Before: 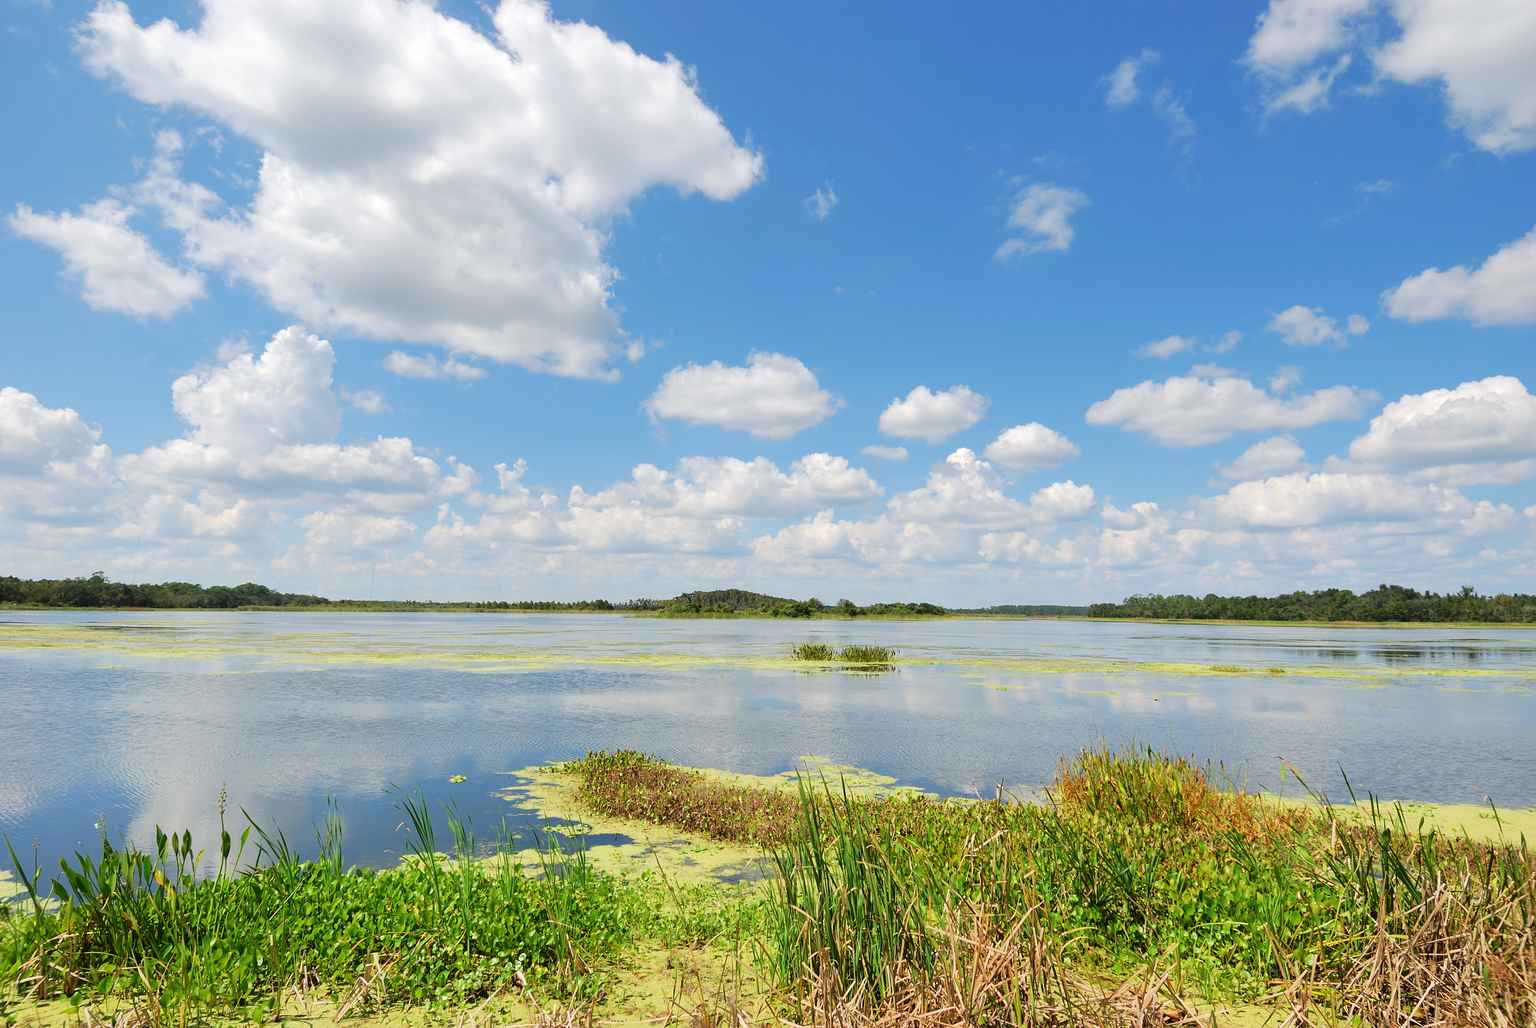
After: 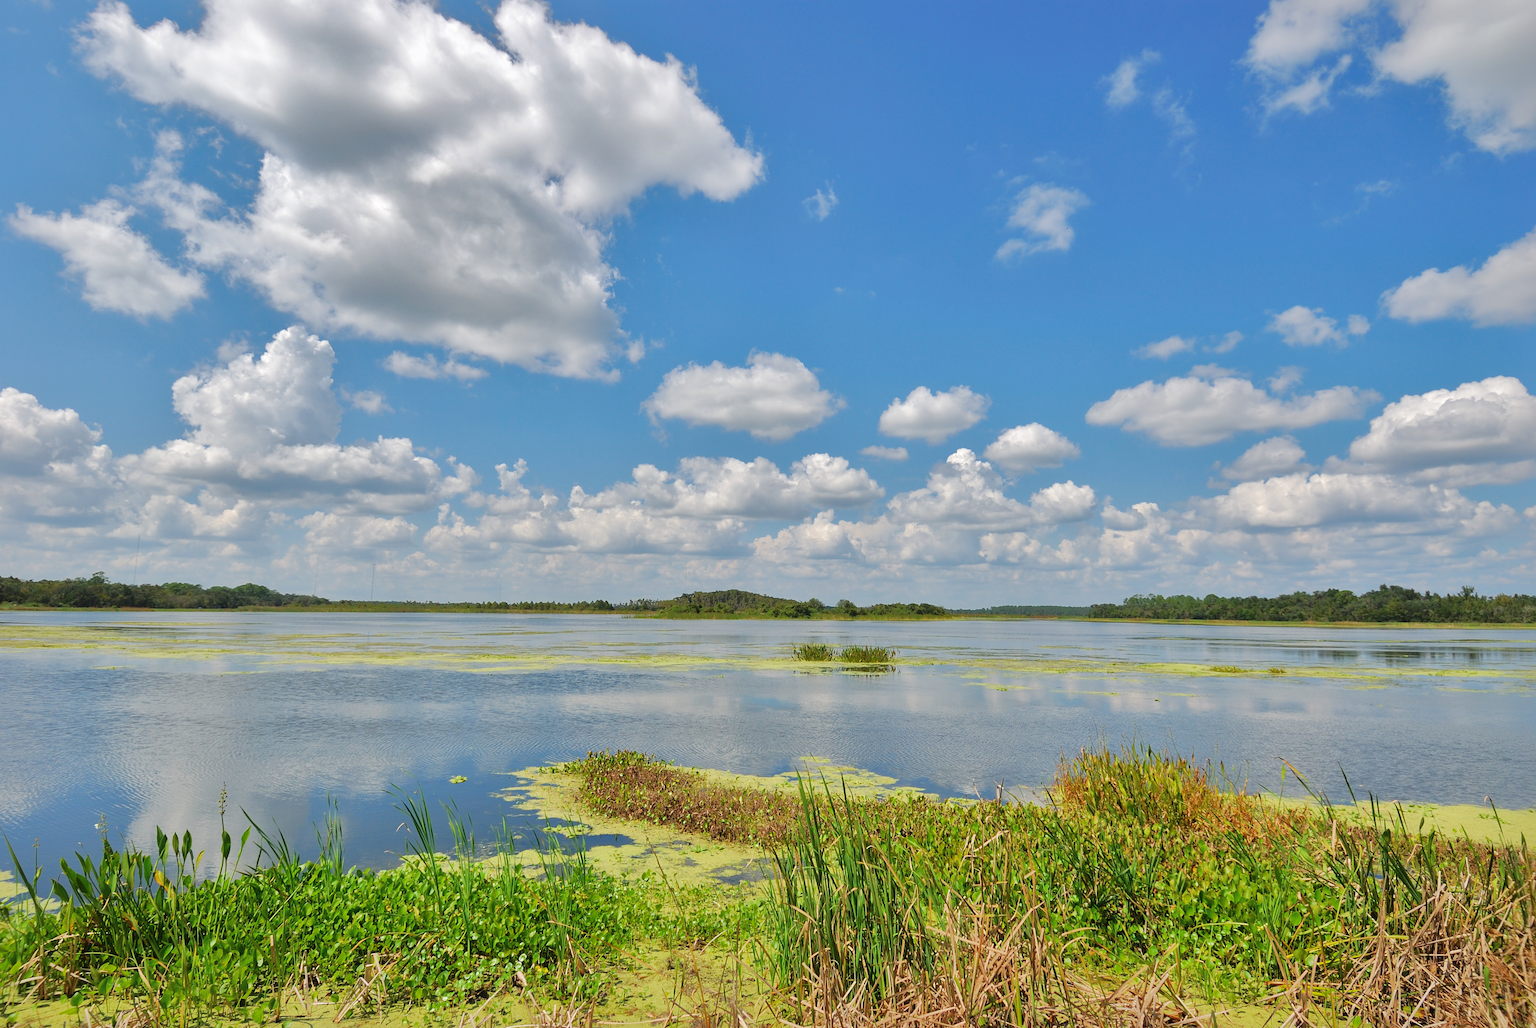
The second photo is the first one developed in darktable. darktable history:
shadows and highlights: shadows 39.77, highlights -59.86
